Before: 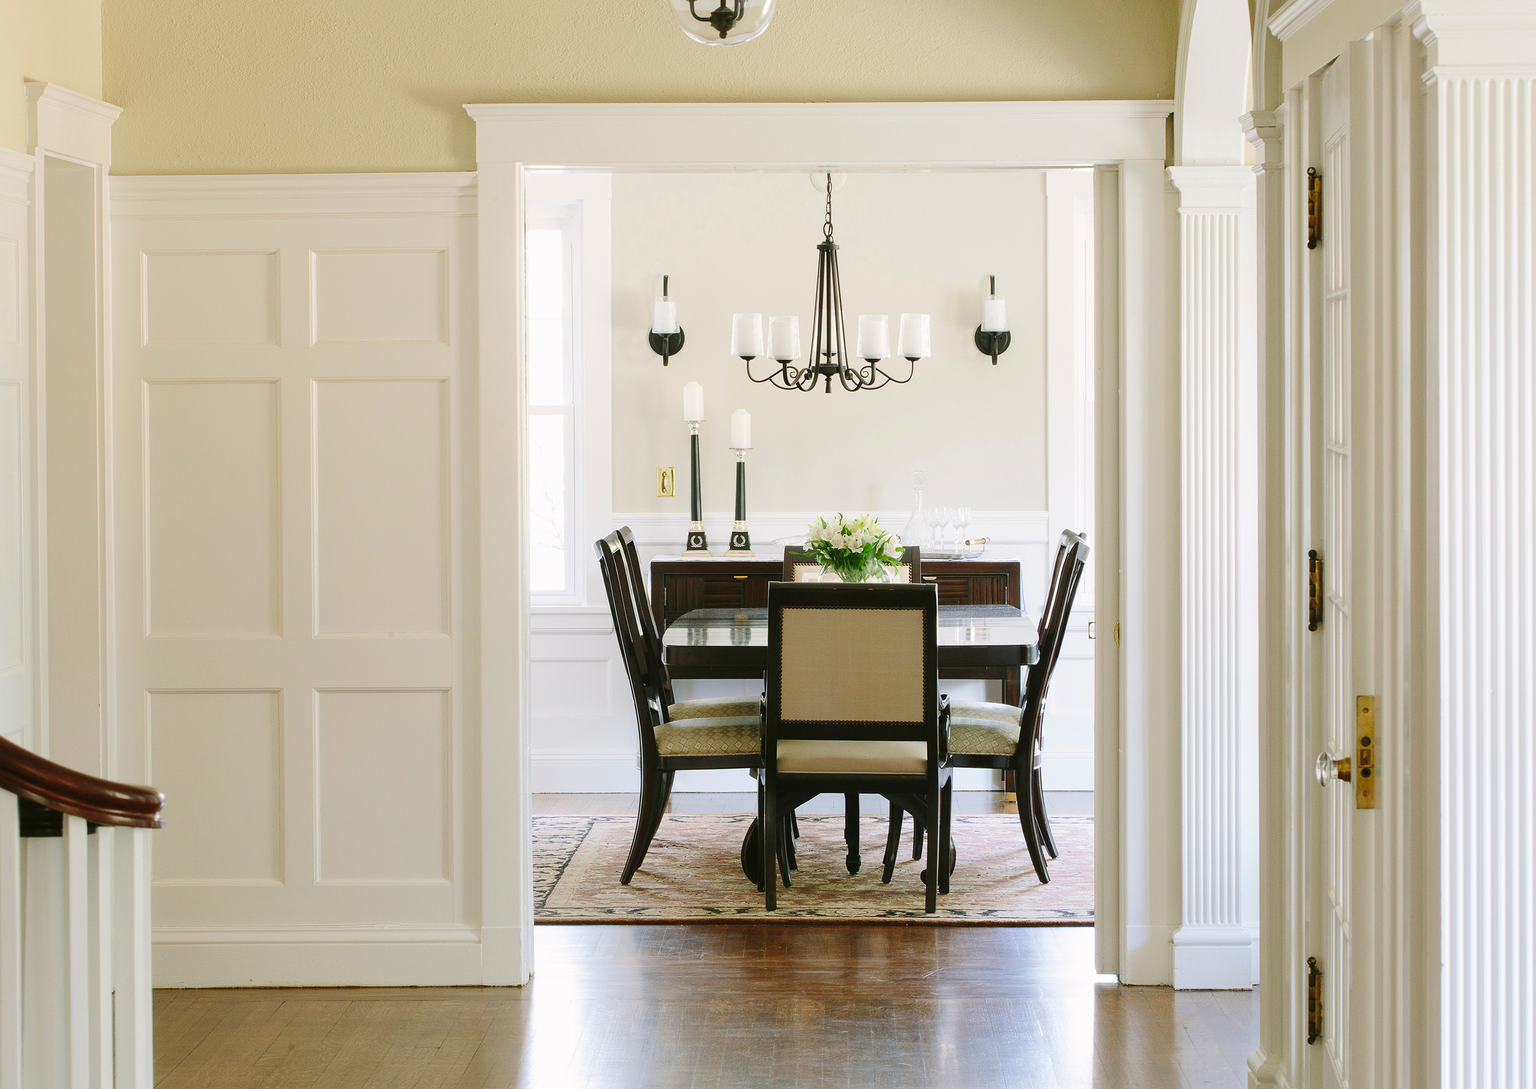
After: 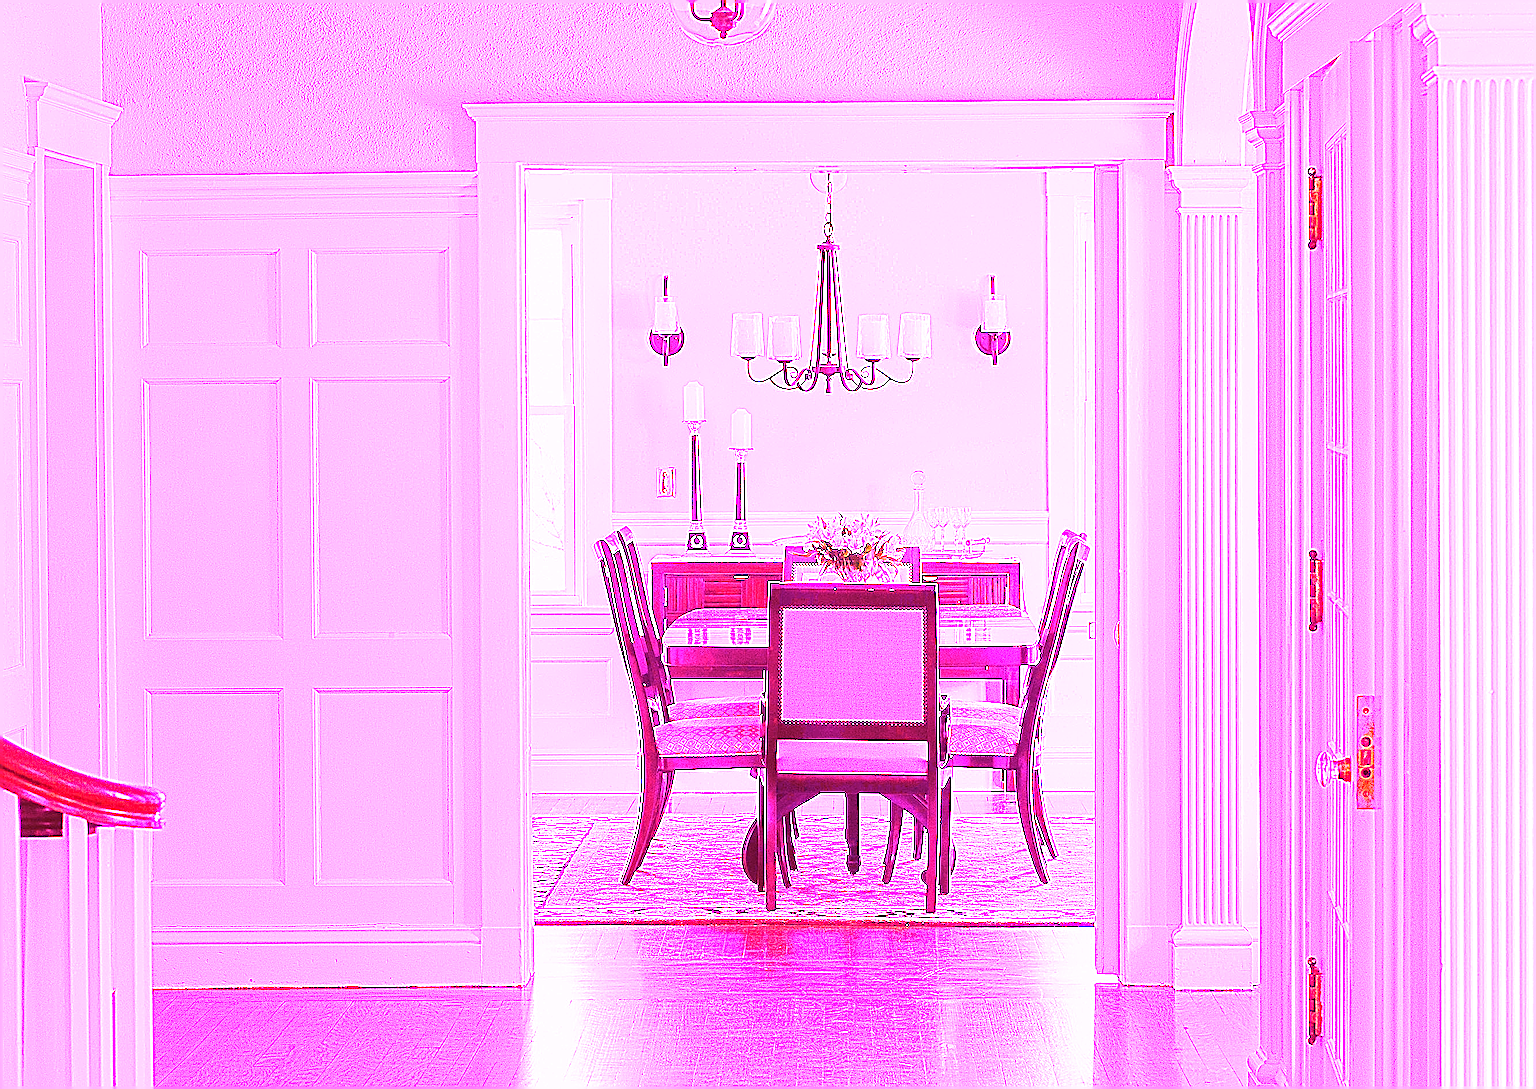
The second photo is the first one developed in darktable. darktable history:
white balance: red 8, blue 8
sharpen: amount 0.75
